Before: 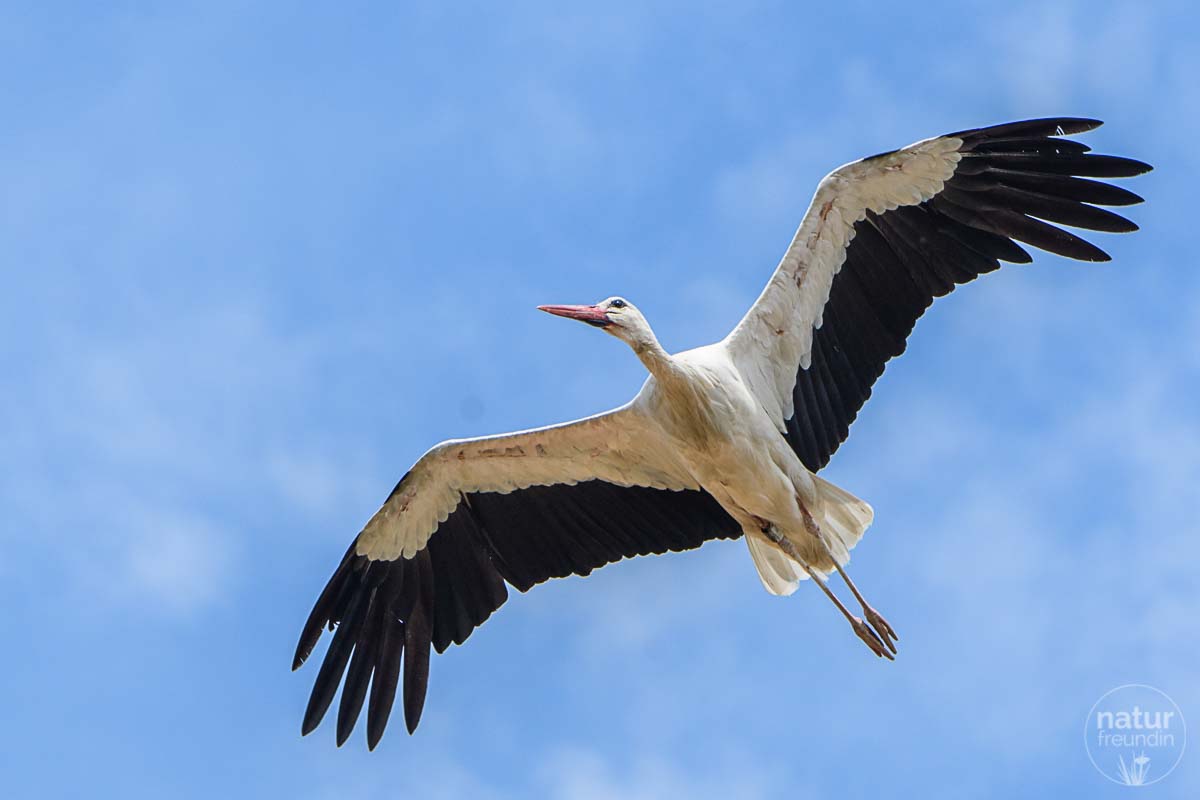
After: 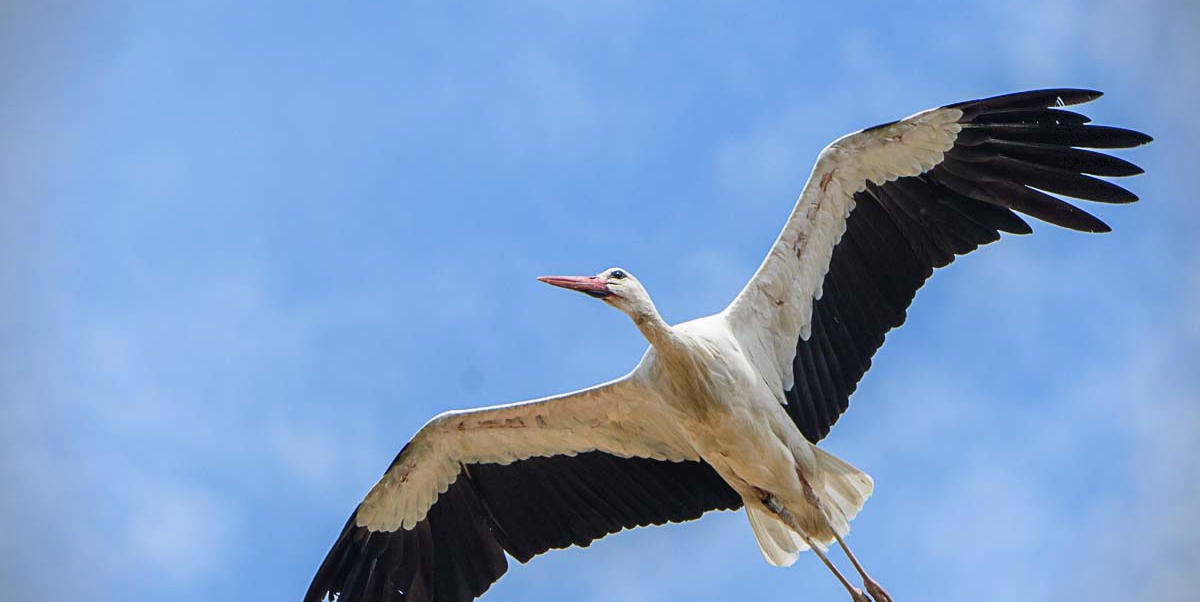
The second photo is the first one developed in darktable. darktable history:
vignetting: fall-off start 79.93%, dithering 8-bit output
crop: top 3.711%, bottom 20.982%
